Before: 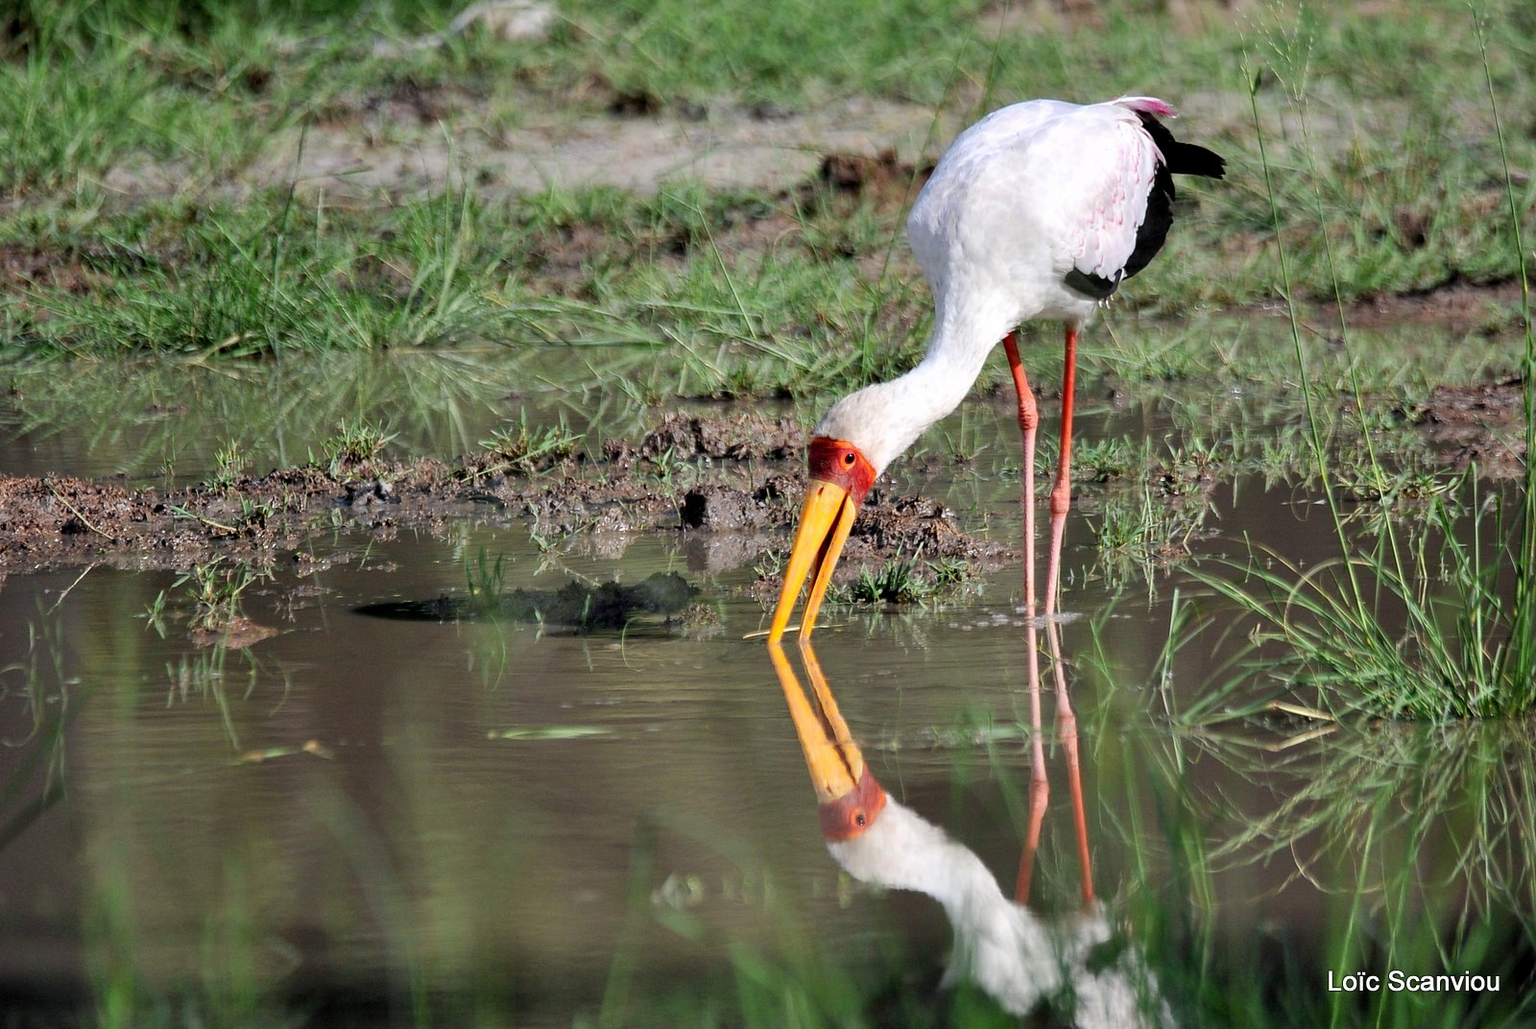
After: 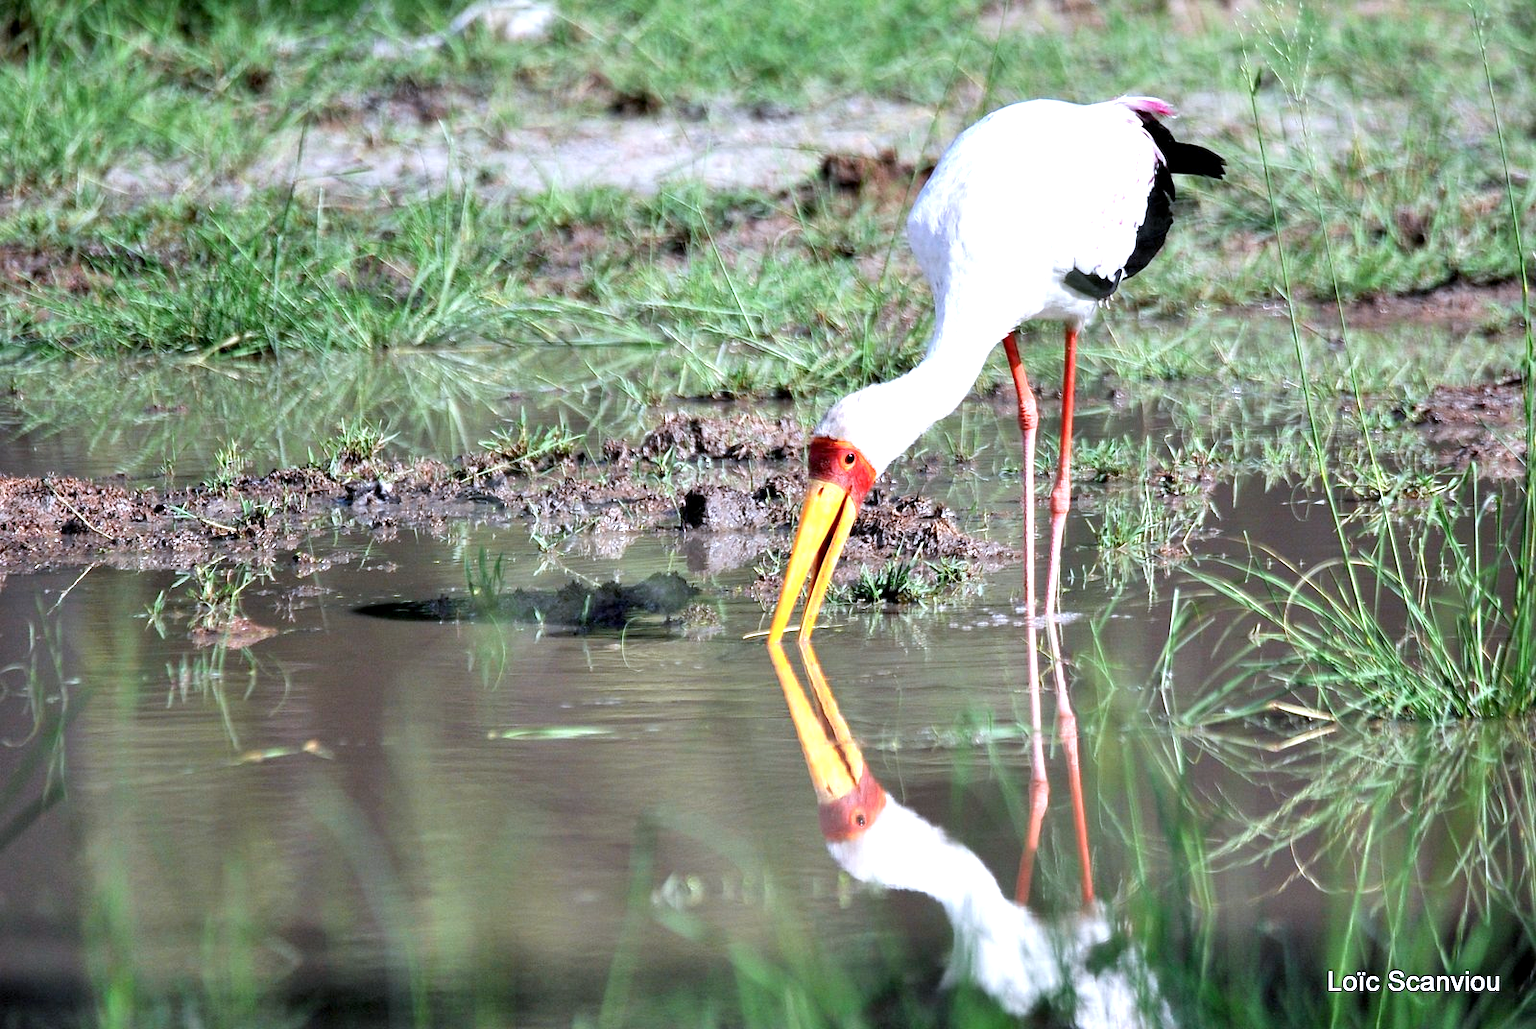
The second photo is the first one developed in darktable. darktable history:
exposure: black level correction 0.001, exposure 0.955 EV, compensate highlight preservation false
color calibration: illuminant as shot in camera, x 0.37, y 0.382, temperature 4314.08 K
